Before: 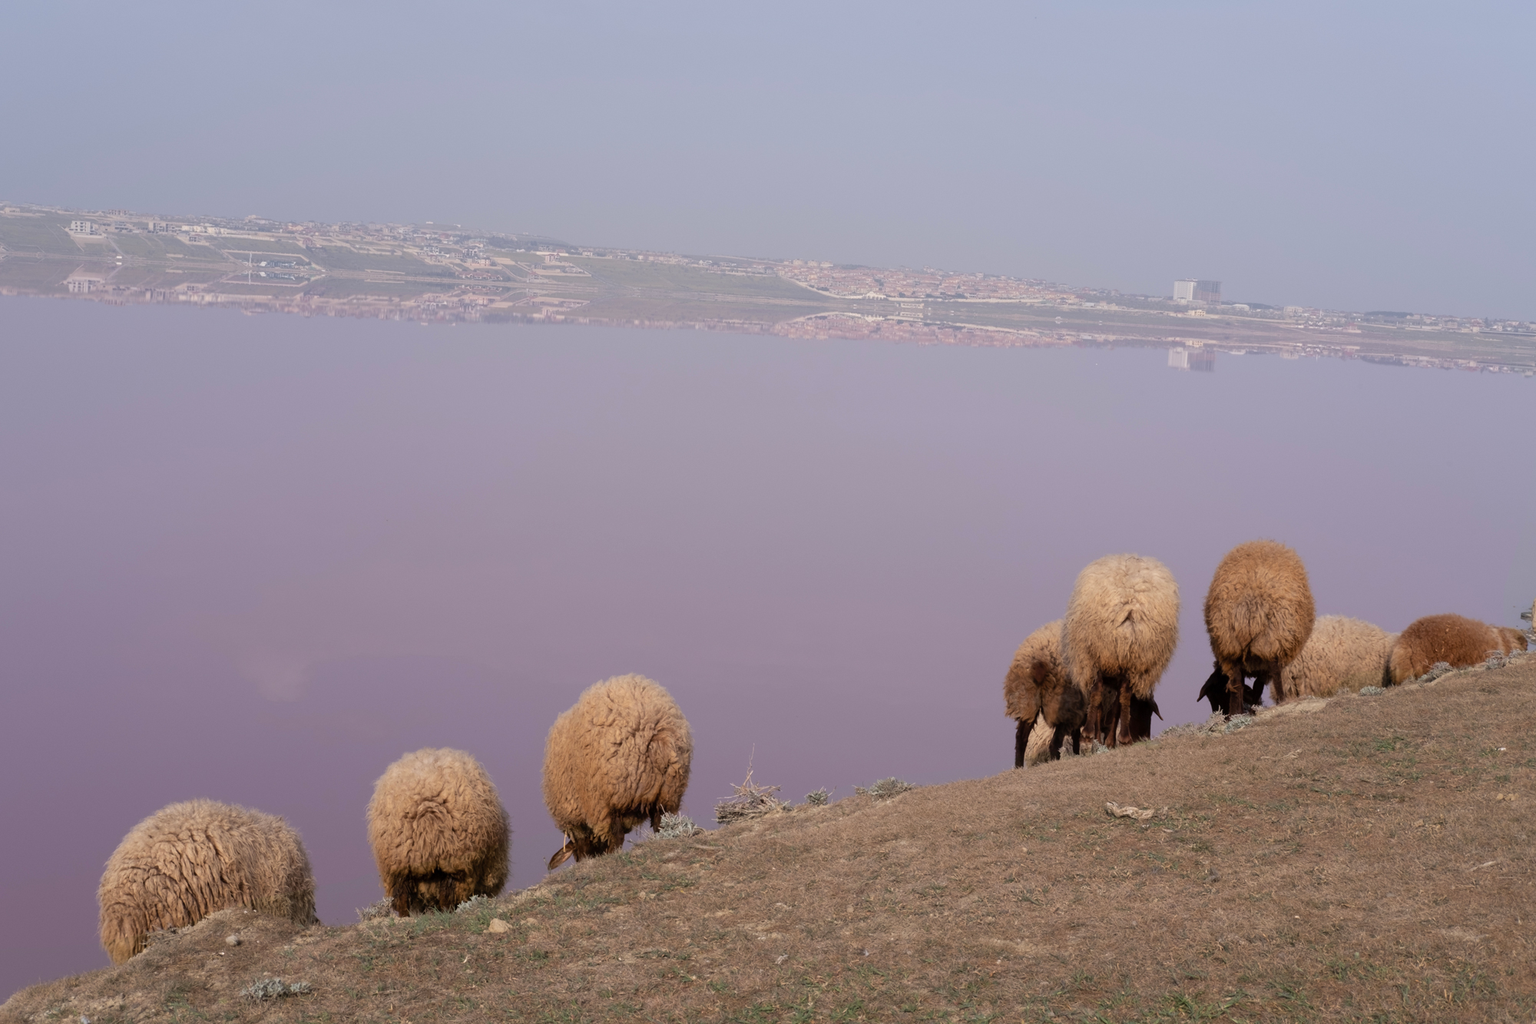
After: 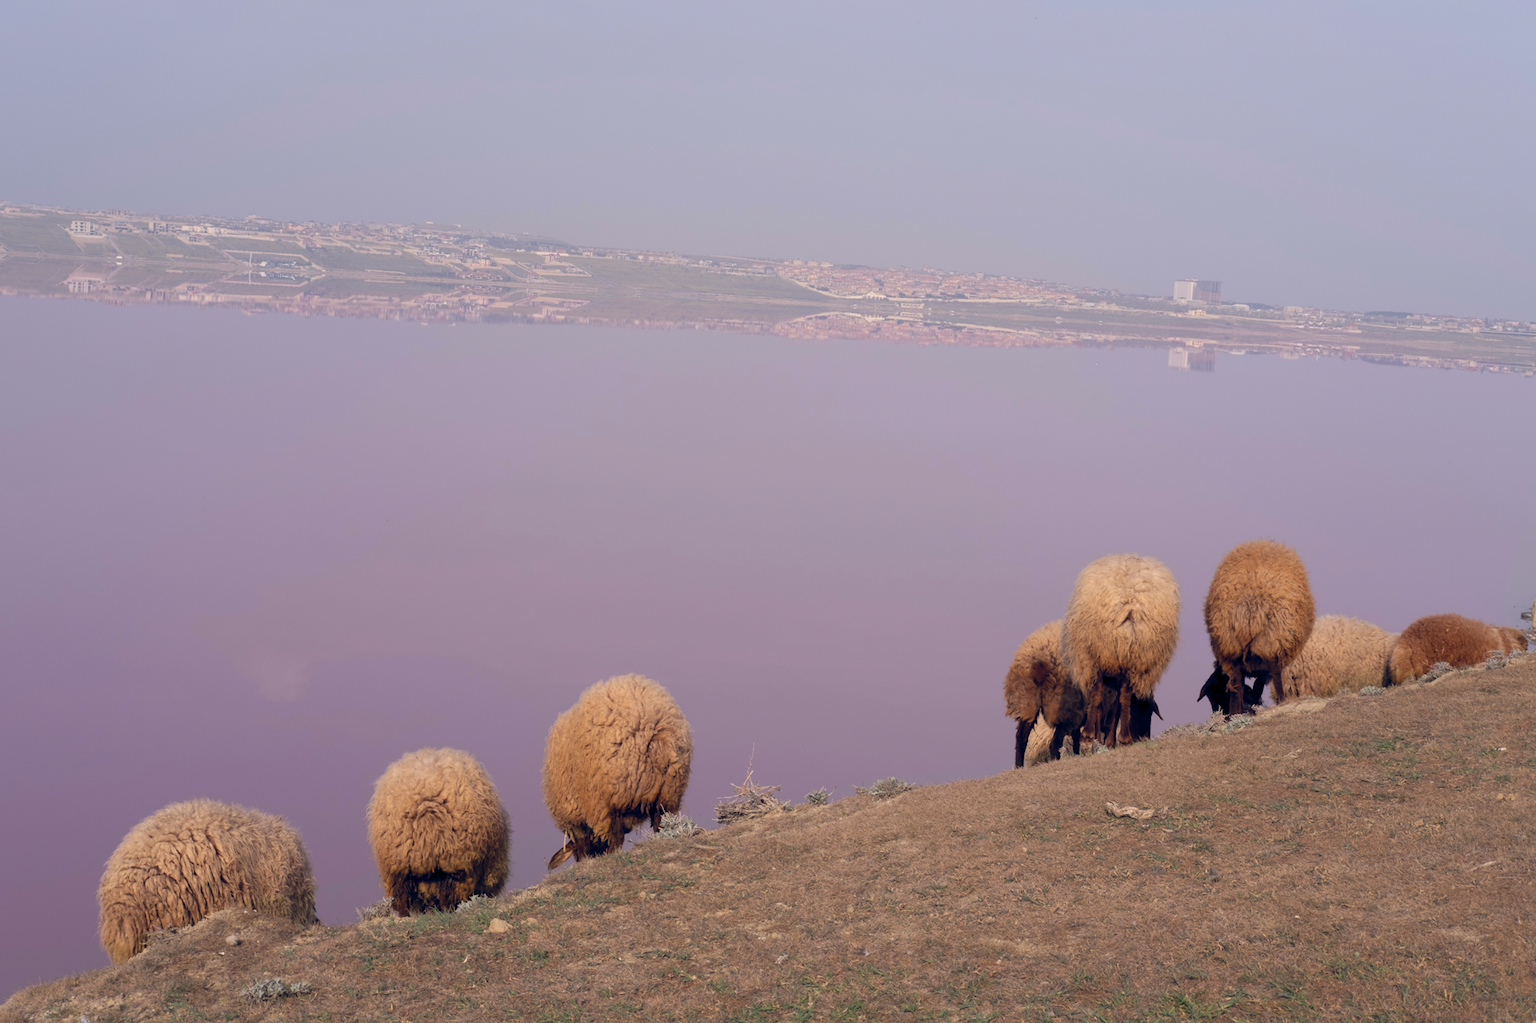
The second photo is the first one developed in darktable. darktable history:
tone curve: curves: ch0 [(0, 0) (0.584, 0.595) (1, 1)], preserve colors none
color balance rgb: shadows lift › hue 87.51°, highlights gain › chroma 1.35%, highlights gain › hue 55.1°, global offset › chroma 0.13%, global offset › hue 253.66°, perceptual saturation grading › global saturation 16.38%
